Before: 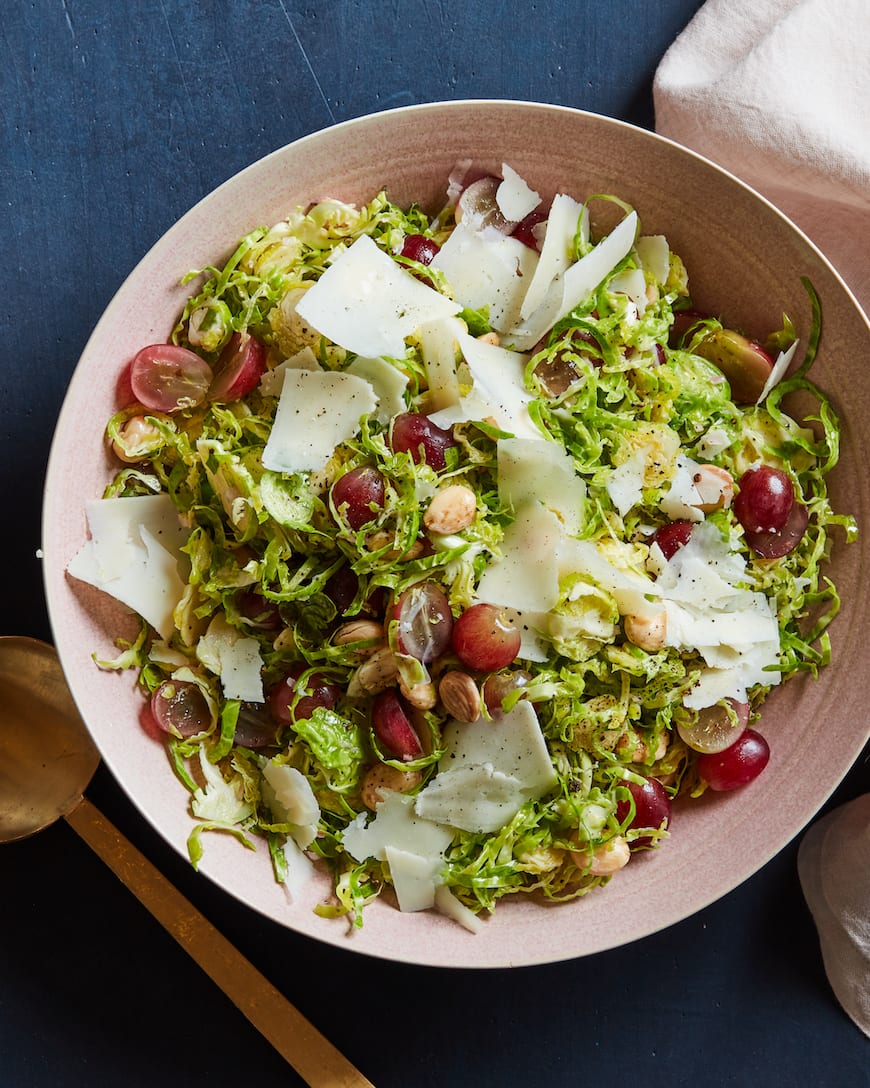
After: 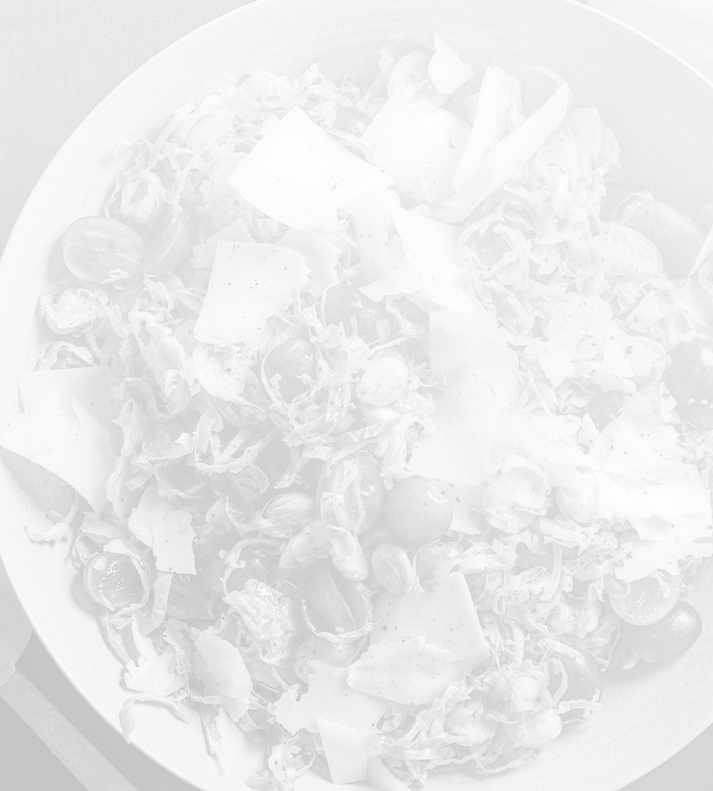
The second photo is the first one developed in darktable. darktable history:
monochrome: on, module defaults
crop: left 7.856%, top 11.836%, right 10.12%, bottom 15.387%
haze removal: compatibility mode true, adaptive false
bloom: size 70%, threshold 25%, strength 70%
tone equalizer: on, module defaults
local contrast: on, module defaults
